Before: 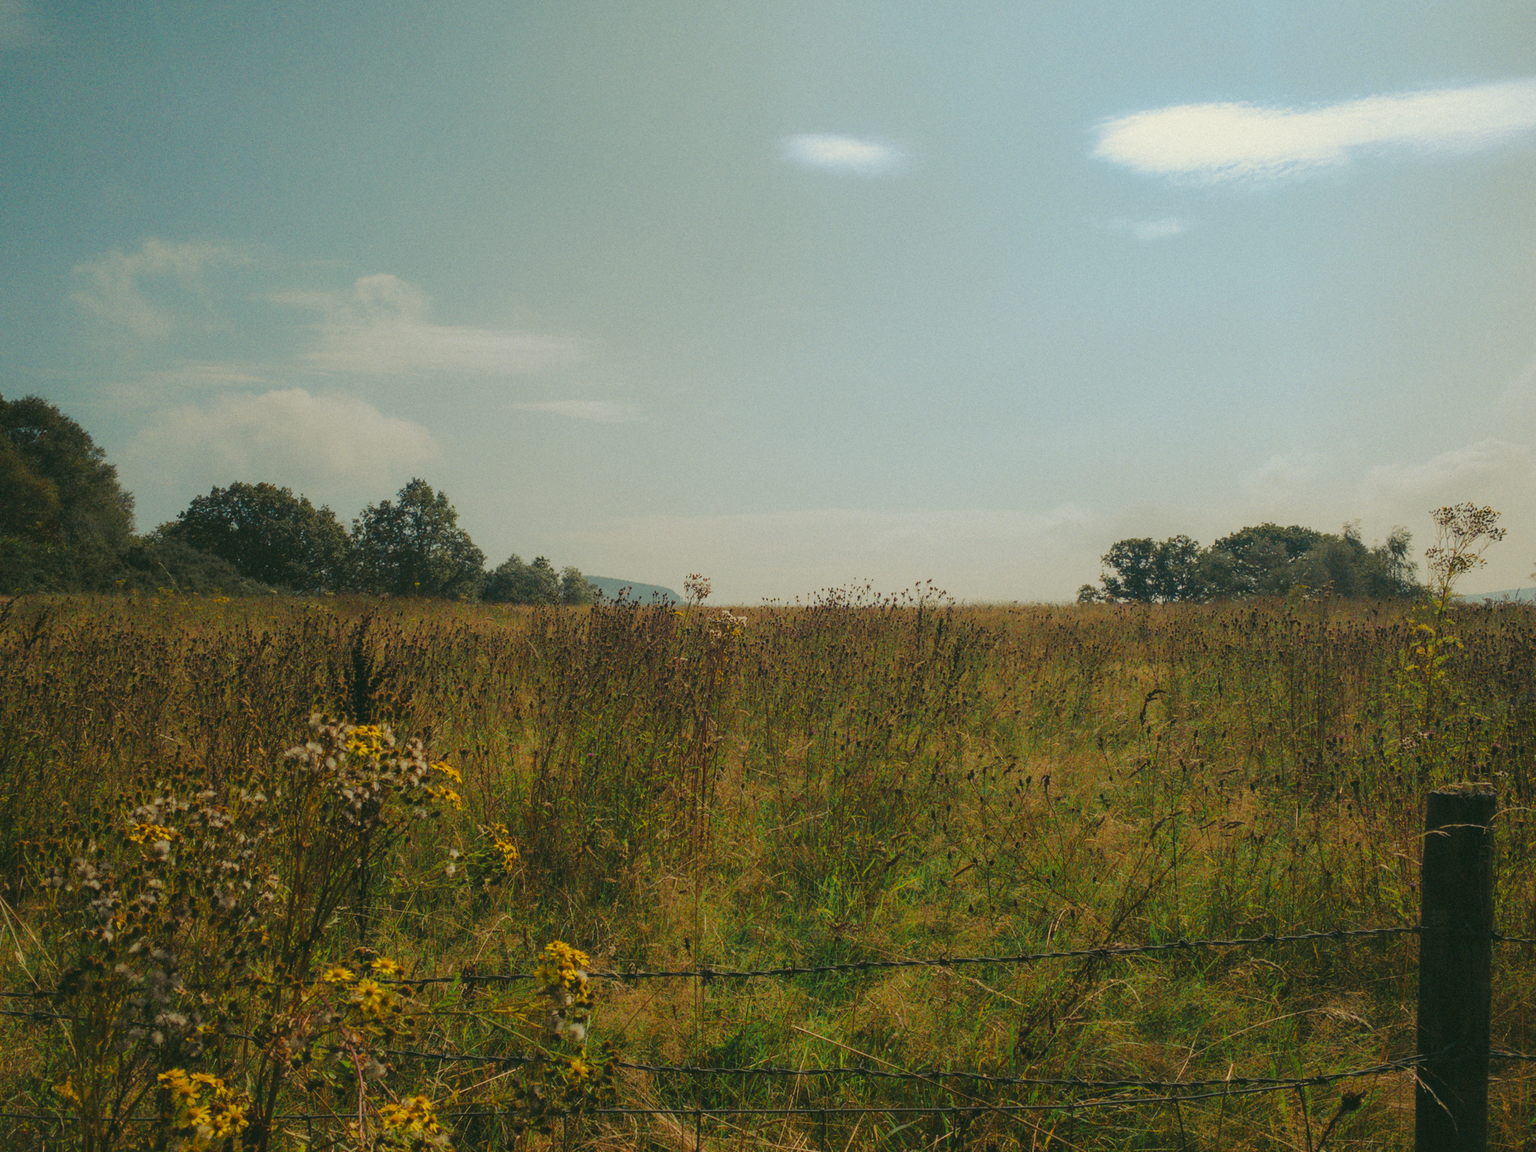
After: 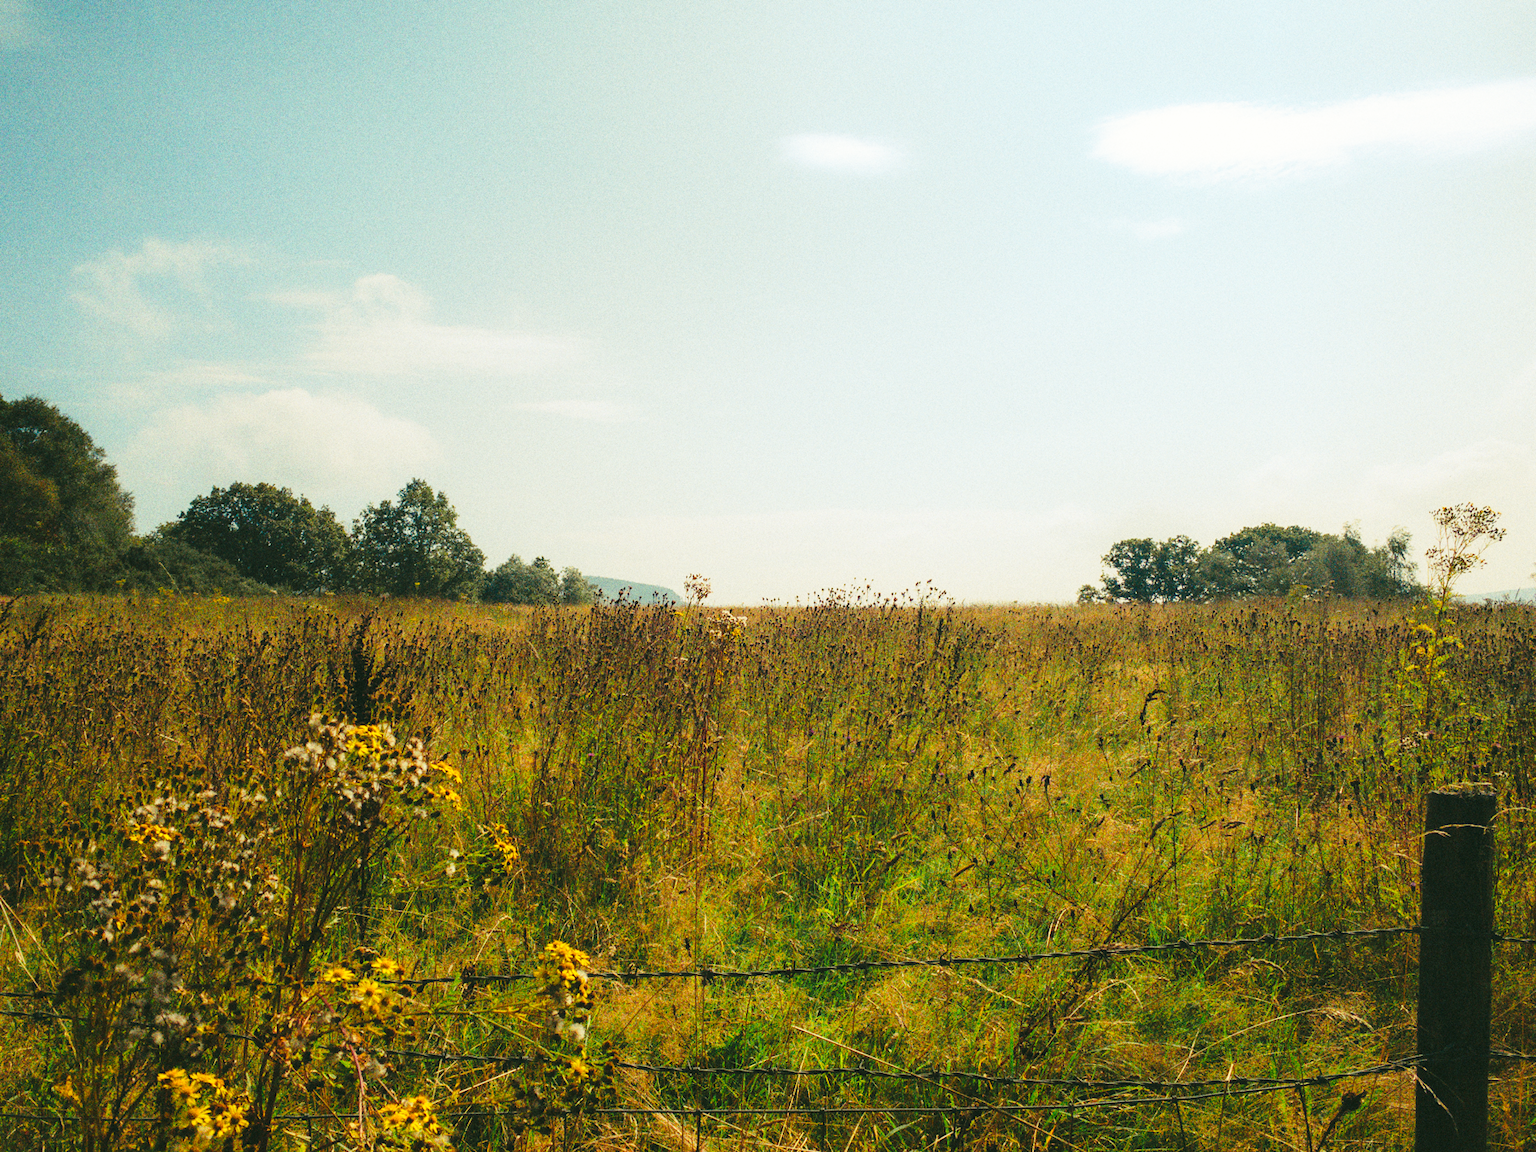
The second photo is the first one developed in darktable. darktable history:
base curve: curves: ch0 [(0, 0) (0.026, 0.03) (0.109, 0.232) (0.351, 0.748) (0.669, 0.968) (1, 1)], preserve colors none
grain: coarseness 0.47 ISO
